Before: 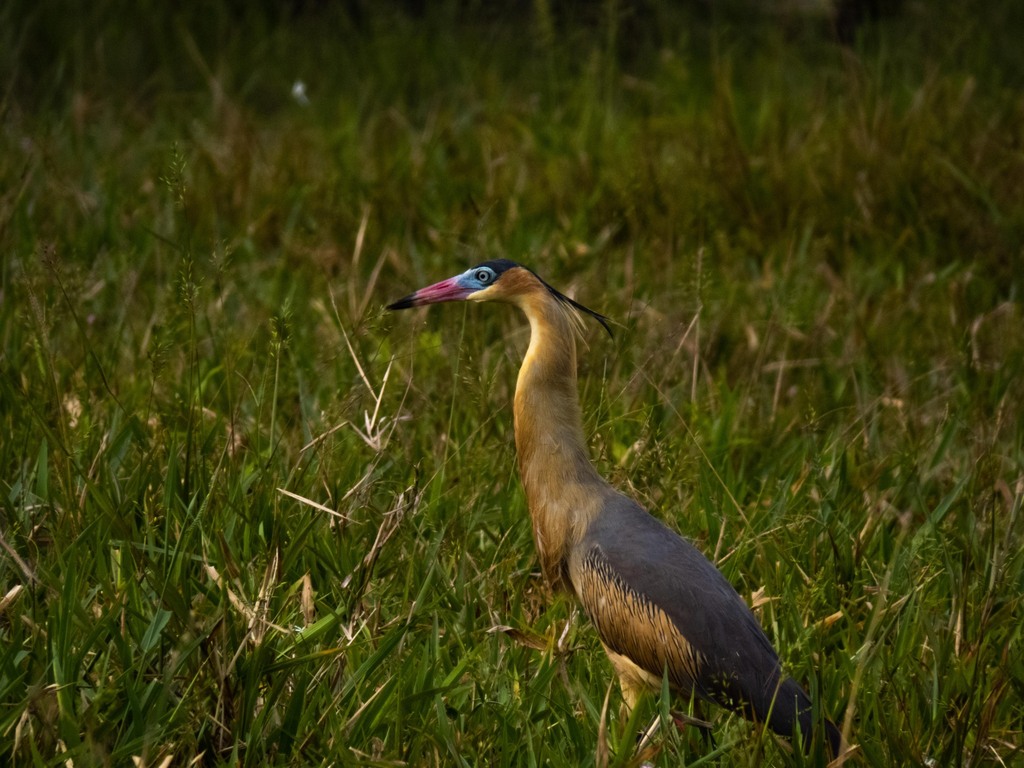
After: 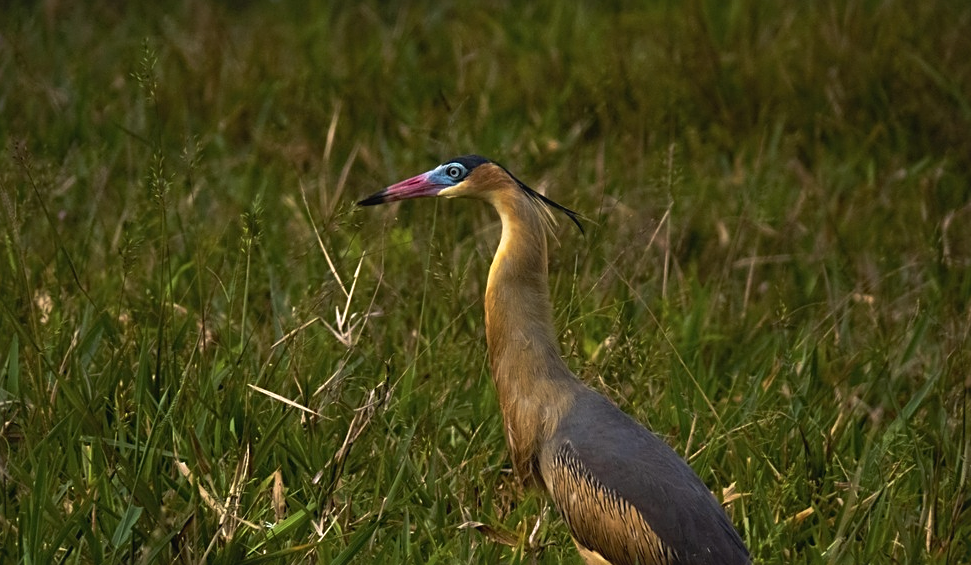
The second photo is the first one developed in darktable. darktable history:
crop and rotate: left 2.87%, top 13.619%, right 2.211%, bottom 12.75%
sharpen: on, module defaults
tone curve: curves: ch0 [(0, 0.024) (0.119, 0.146) (0.474, 0.464) (0.718, 0.721) (0.817, 0.839) (1, 0.998)]; ch1 [(0, 0) (0.377, 0.416) (0.439, 0.451) (0.477, 0.477) (0.501, 0.504) (0.538, 0.544) (0.58, 0.602) (0.664, 0.676) (0.783, 0.804) (1, 1)]; ch2 [(0, 0) (0.38, 0.405) (0.463, 0.456) (0.498, 0.497) (0.524, 0.535) (0.578, 0.576) (0.648, 0.665) (1, 1)], preserve colors none
